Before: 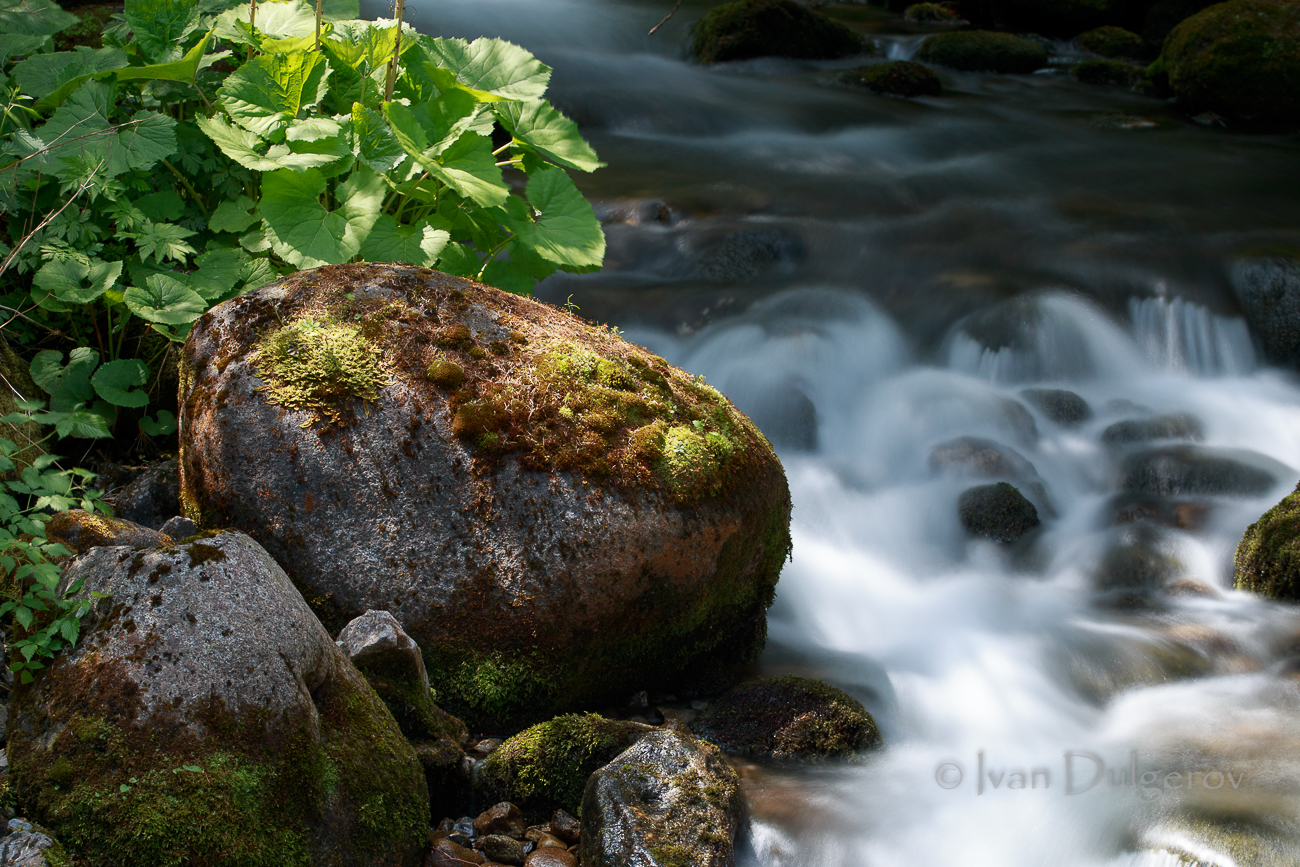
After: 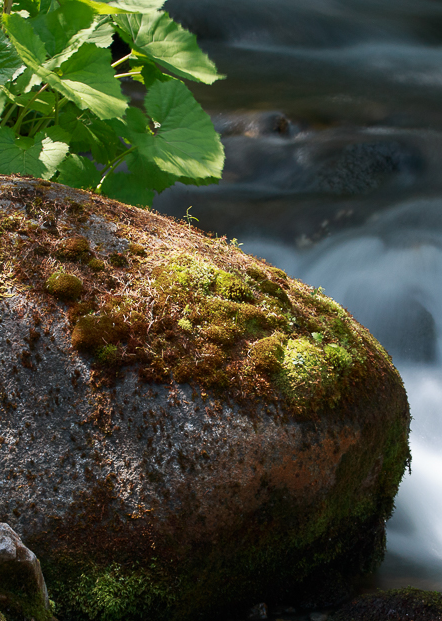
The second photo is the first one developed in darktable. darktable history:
crop and rotate: left 29.36%, top 10.231%, right 36.606%, bottom 18.037%
